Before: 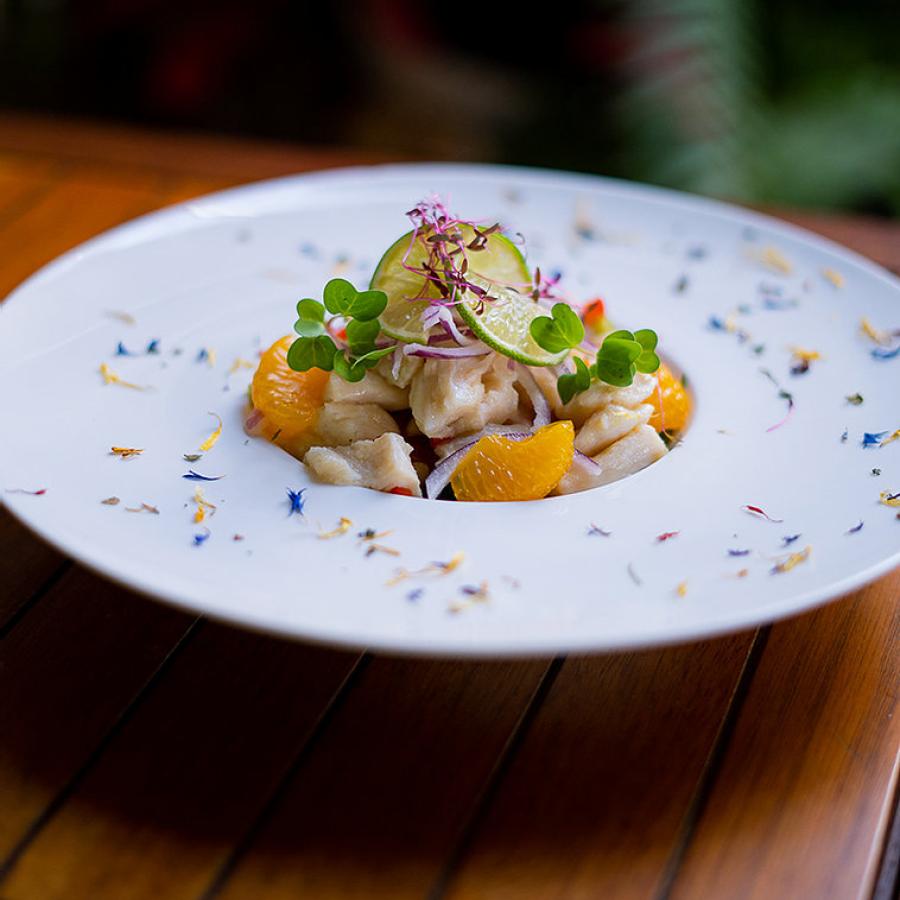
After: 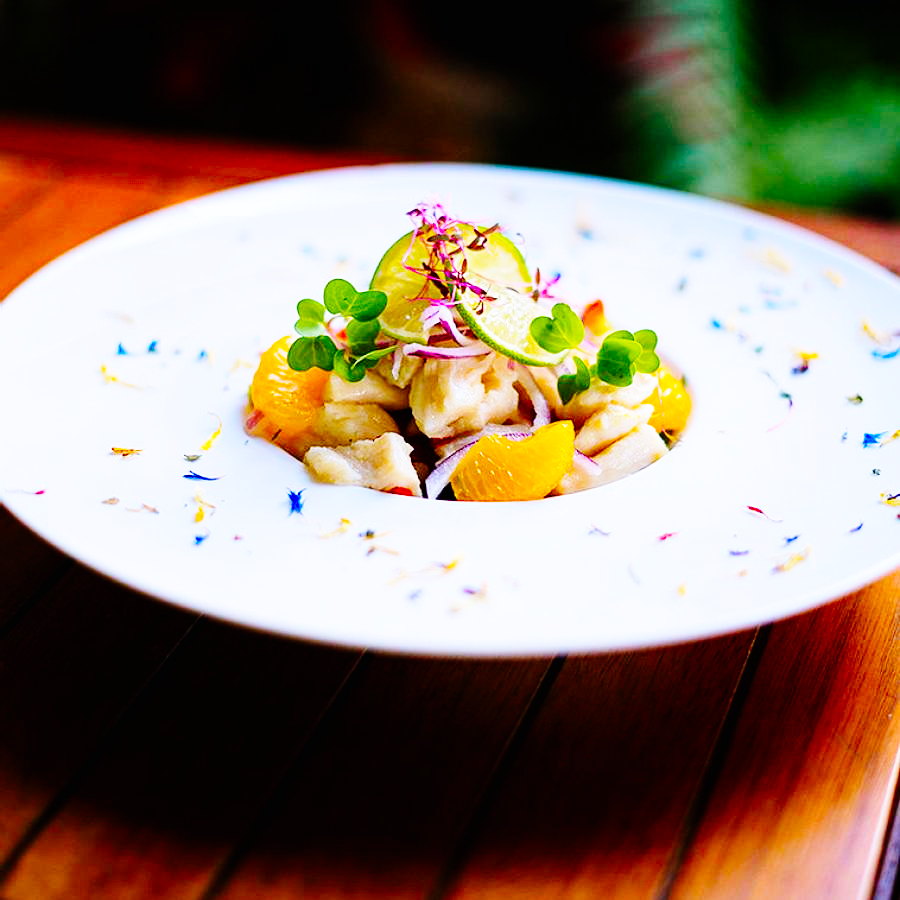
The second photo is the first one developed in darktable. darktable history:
base curve: curves: ch0 [(0, 0) (0, 0) (0.002, 0.001) (0.008, 0.003) (0.019, 0.011) (0.037, 0.037) (0.064, 0.11) (0.102, 0.232) (0.152, 0.379) (0.216, 0.524) (0.296, 0.665) (0.394, 0.789) (0.512, 0.881) (0.651, 0.945) (0.813, 0.986) (1, 1)], preserve colors none
color zones: curves: ch1 [(0.25, 0.5) (0.747, 0.71)]
color balance rgb: perceptual saturation grading › global saturation 20%, global vibrance 20%
